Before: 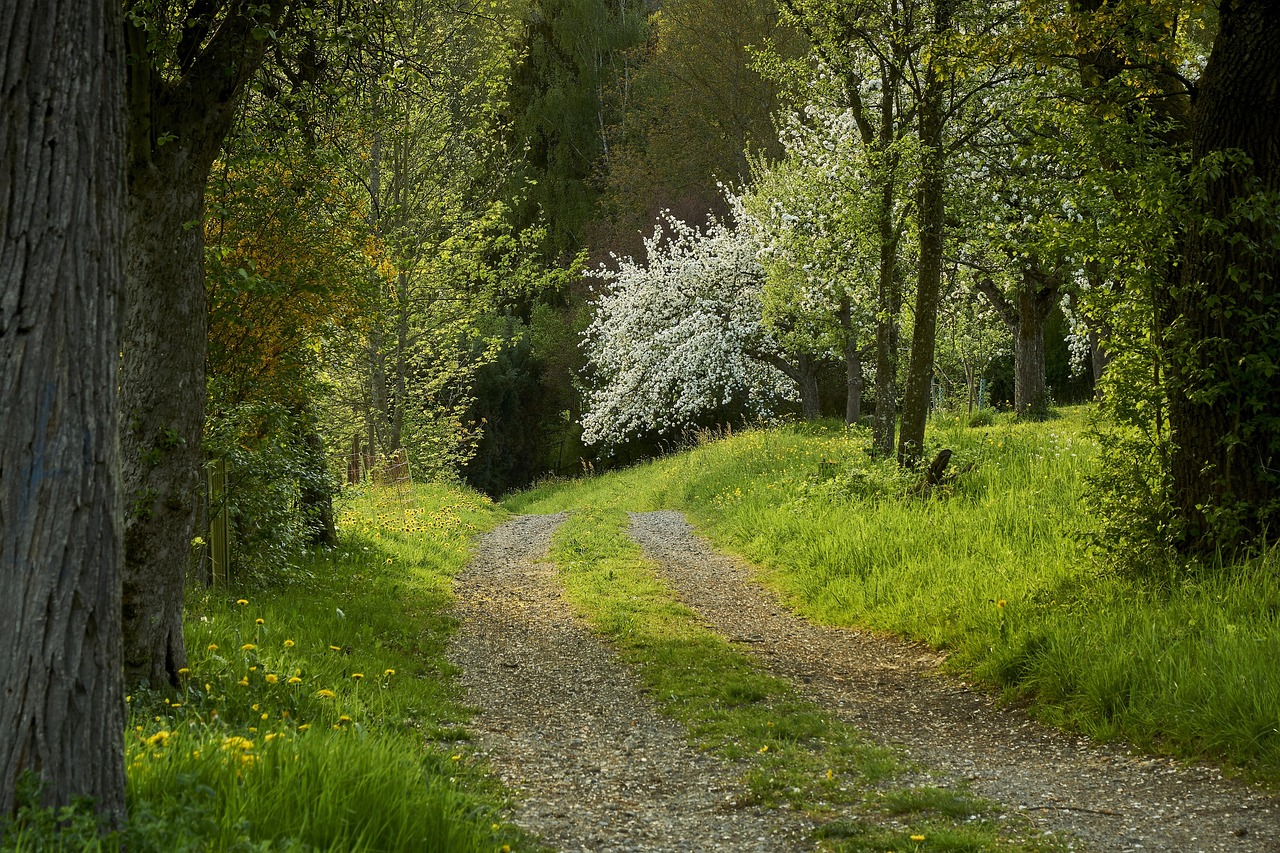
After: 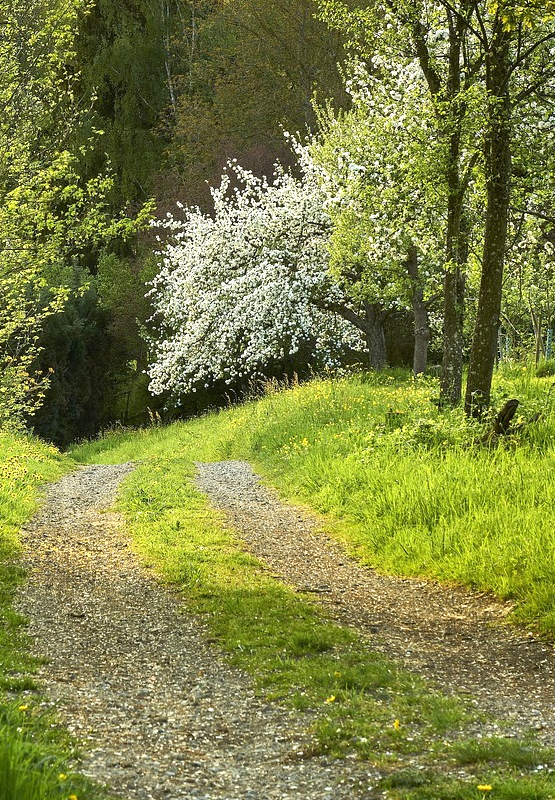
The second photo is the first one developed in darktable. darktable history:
crop: left 33.847%, top 5.965%, right 22.735%
exposure: black level correction 0, exposure 0.696 EV, compensate highlight preservation false
